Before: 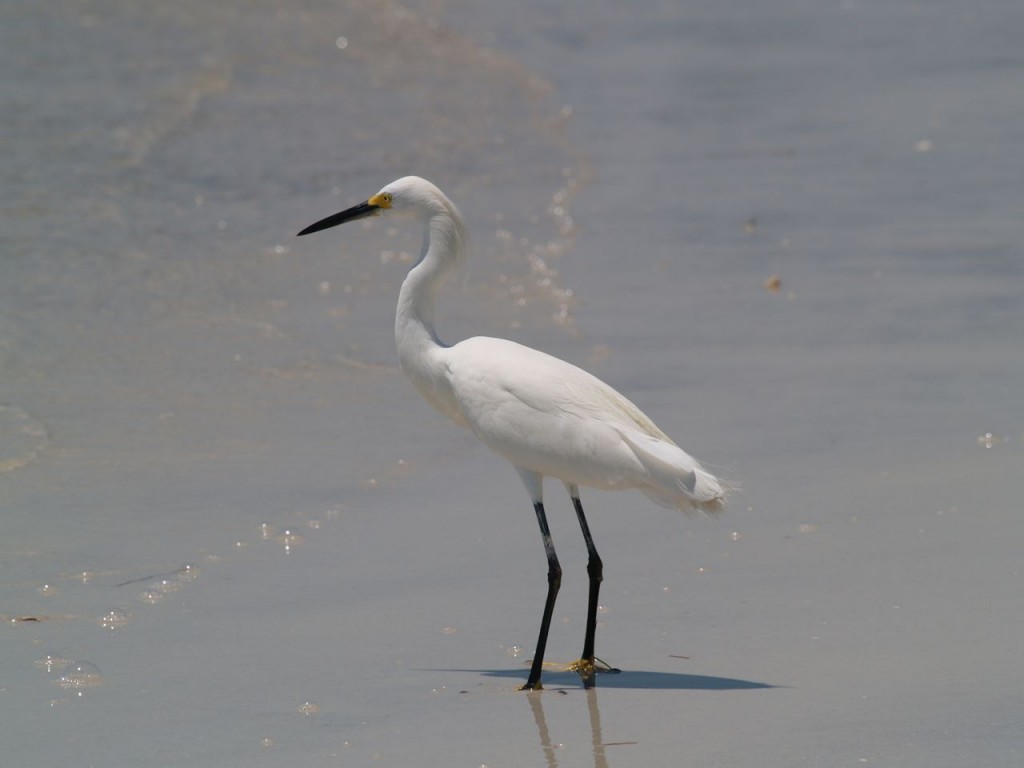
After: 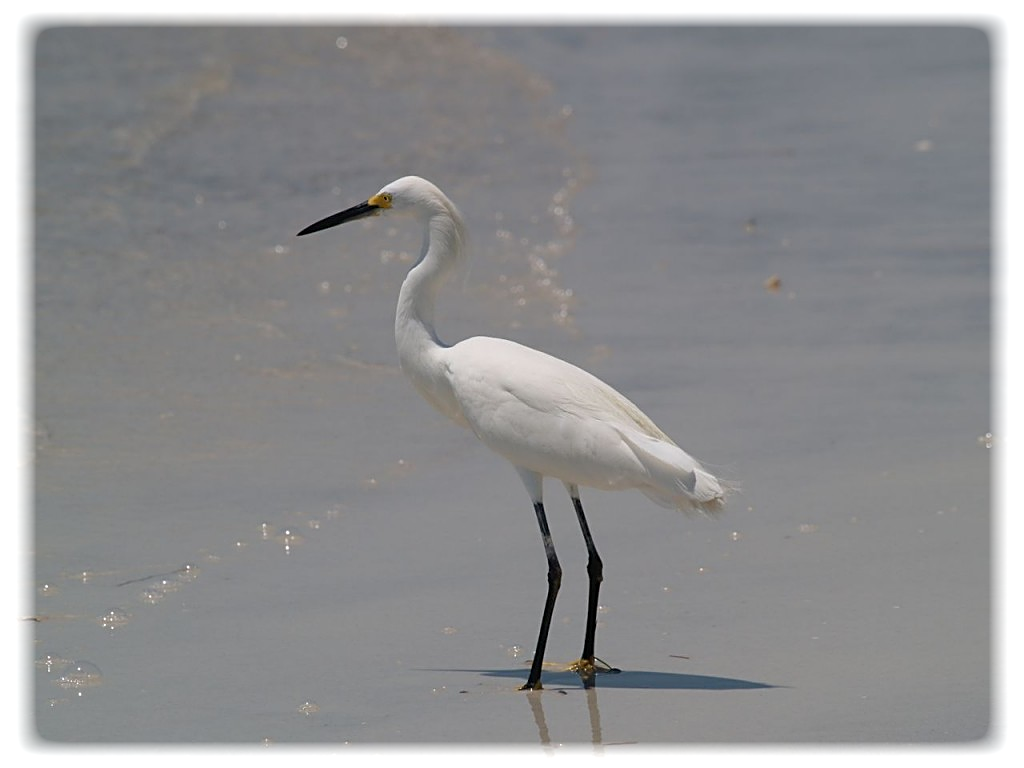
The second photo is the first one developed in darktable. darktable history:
sharpen: on, module defaults
vignetting: fall-off start 93%, fall-off radius 5%, brightness 1, saturation -0.49, automatic ratio true, width/height ratio 1.332, shape 0.04, unbound false
